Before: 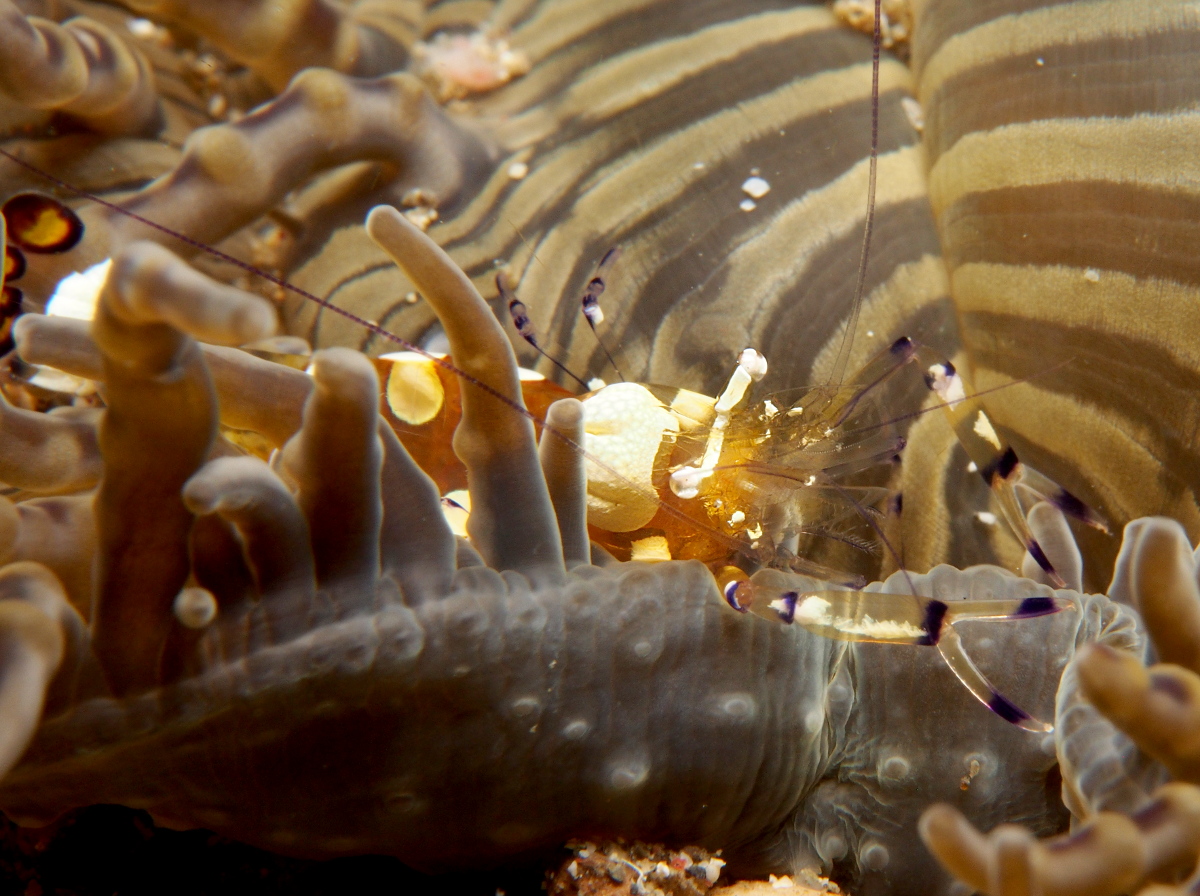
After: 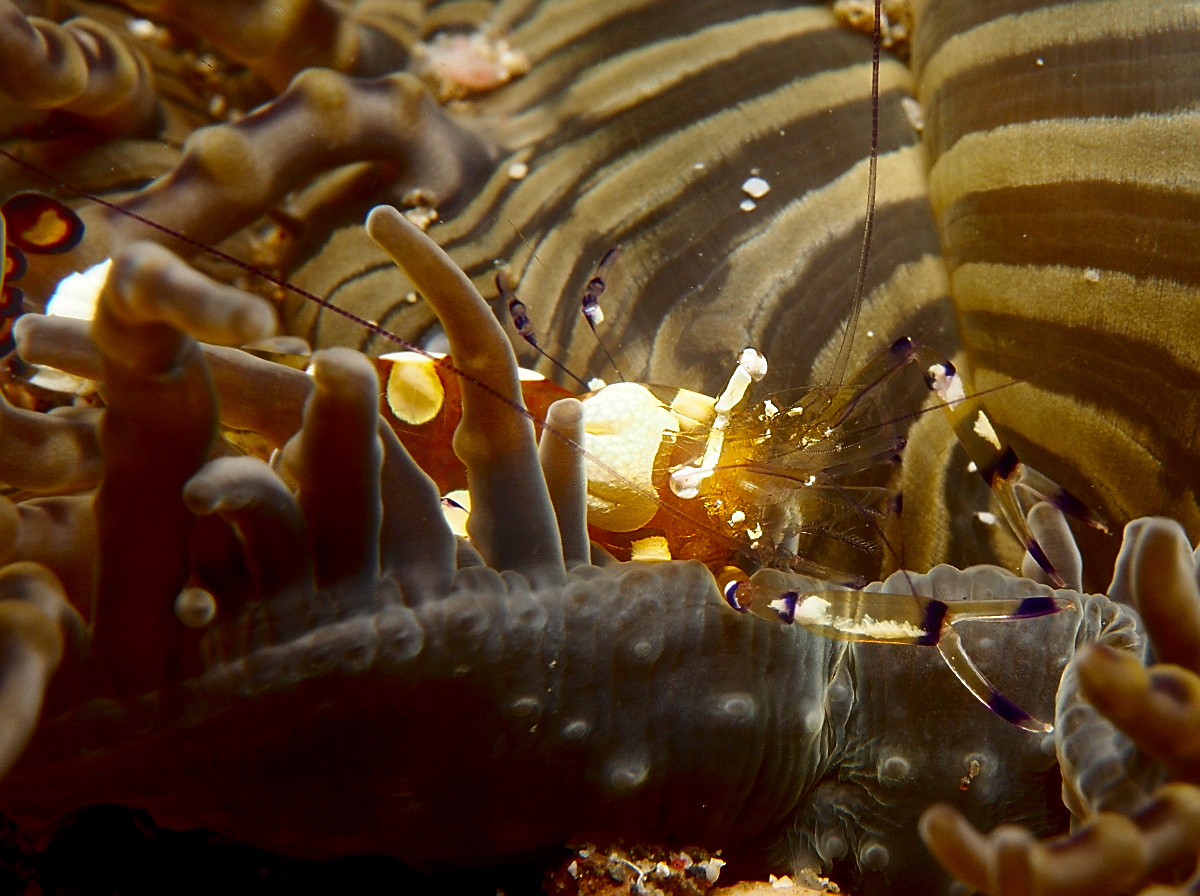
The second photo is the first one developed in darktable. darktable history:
bloom: size 16%, threshold 98%, strength 20%
sharpen: radius 1.4, amount 1.25, threshold 0.7
contrast brightness saturation: contrast 0.1, brightness -0.26, saturation 0.14
